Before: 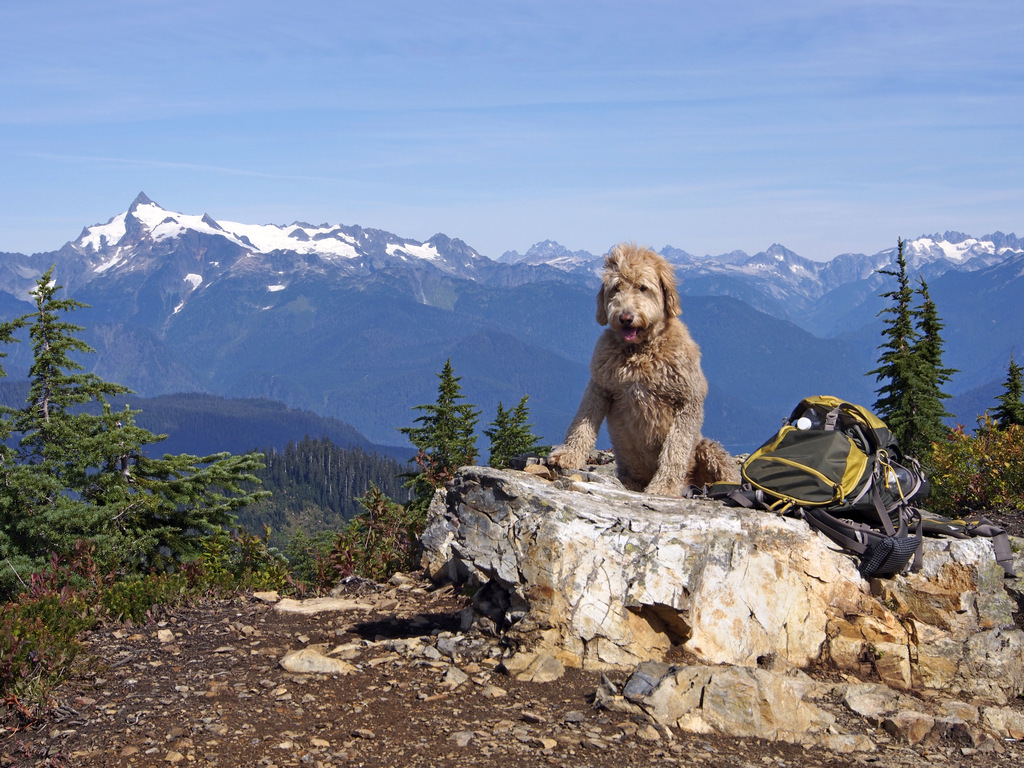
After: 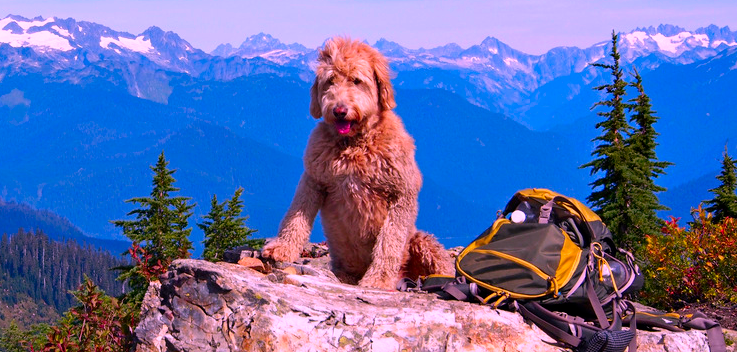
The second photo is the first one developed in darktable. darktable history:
color correction: highlights a* 19.5, highlights b* -11.53, saturation 1.69
crop and rotate: left 27.938%, top 27.046%, bottom 27.046%
